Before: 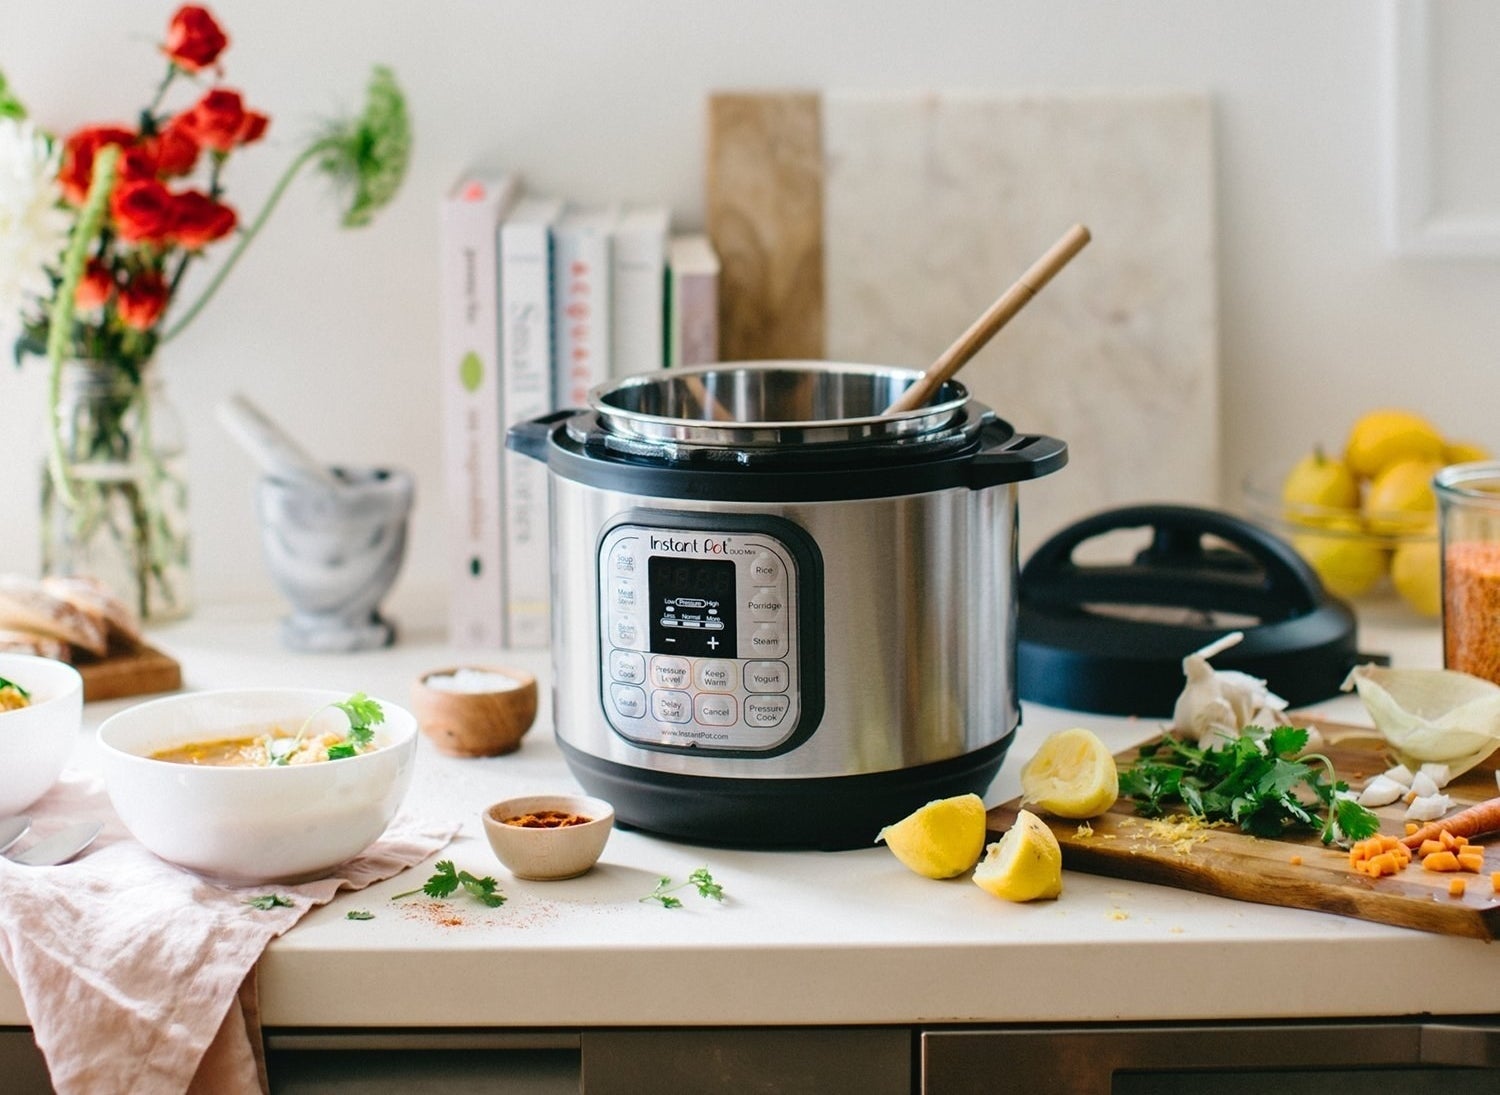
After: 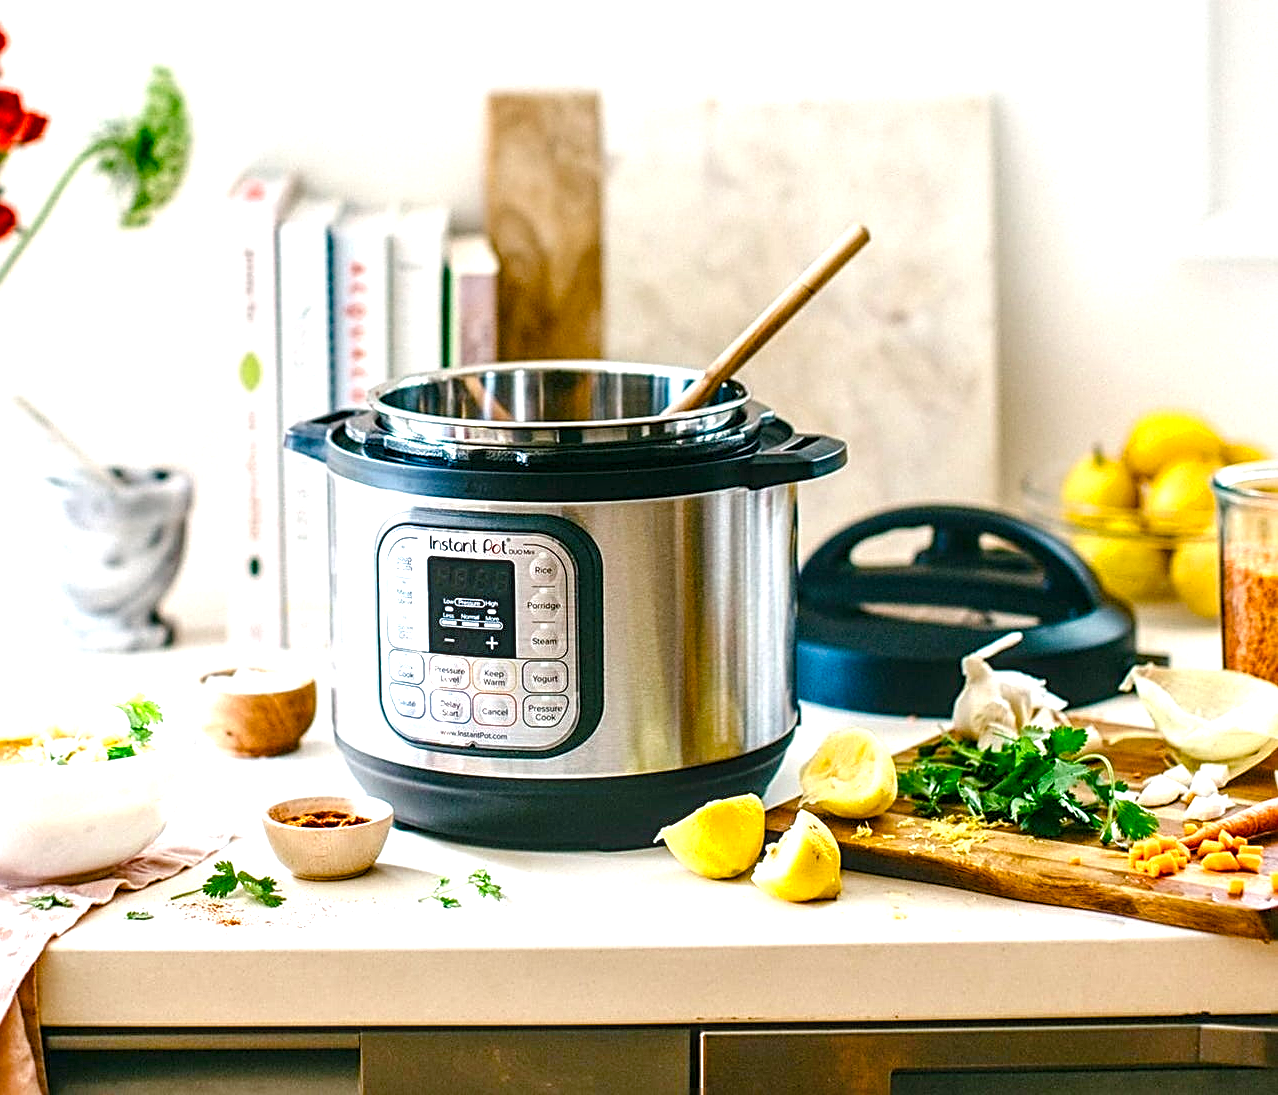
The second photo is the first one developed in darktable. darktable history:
color balance rgb: perceptual saturation grading › global saturation 27.89%, perceptual saturation grading › highlights -25.15%, perceptual saturation grading › mid-tones 24.908%, perceptual saturation grading › shadows 49.778%, global vibrance 20%
local contrast: detail 150%
exposure: black level correction 0, exposure 0.891 EV, compensate highlight preservation false
sharpen: radius 2.561, amount 0.633
crop and rotate: left 14.778%
